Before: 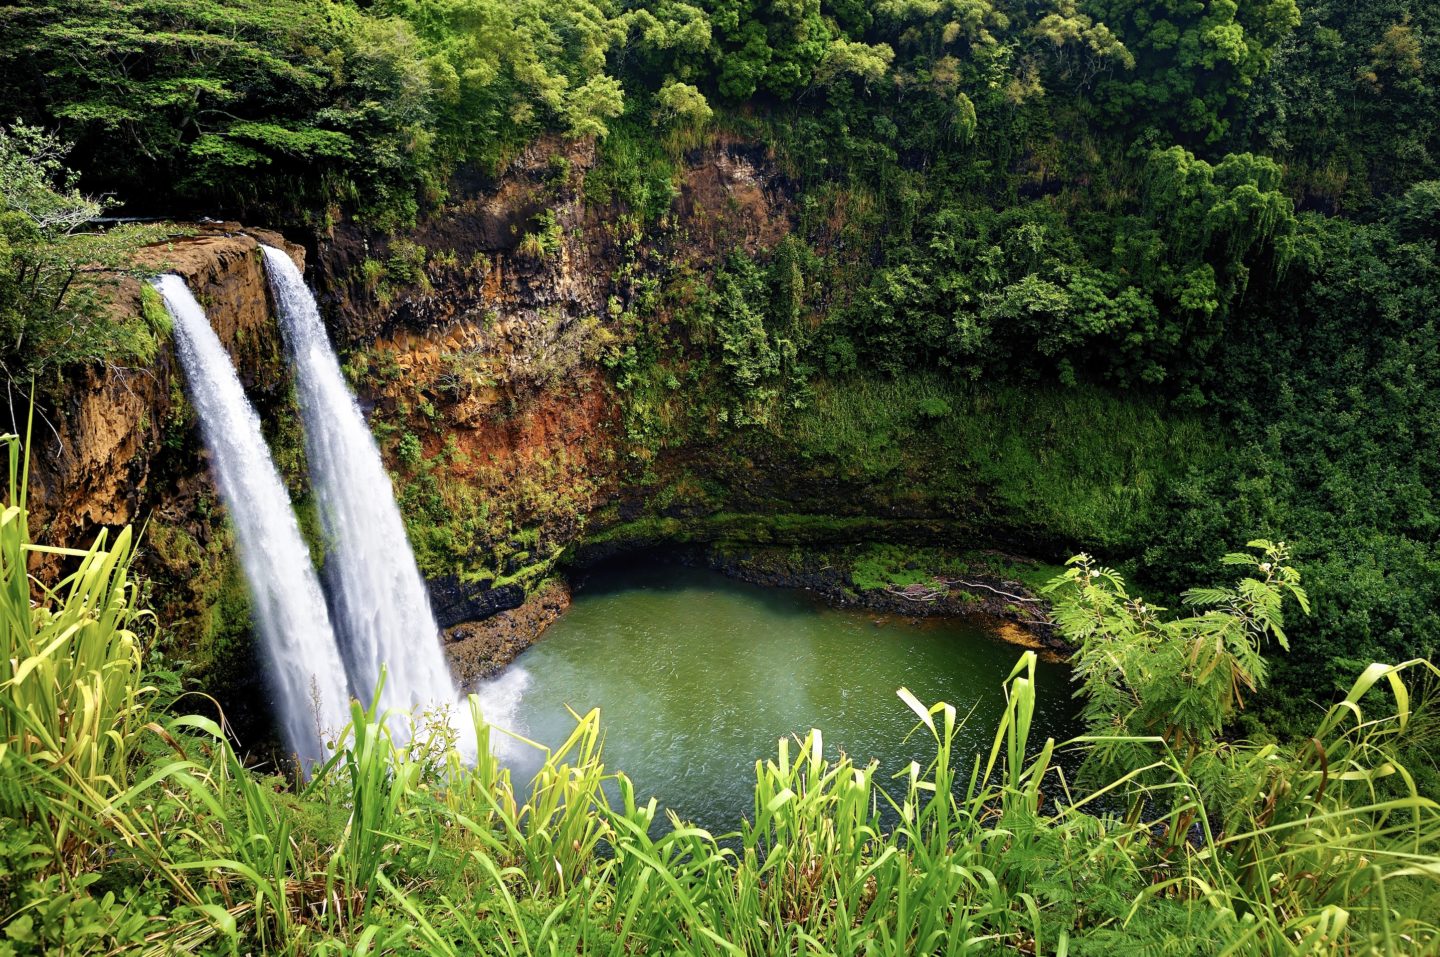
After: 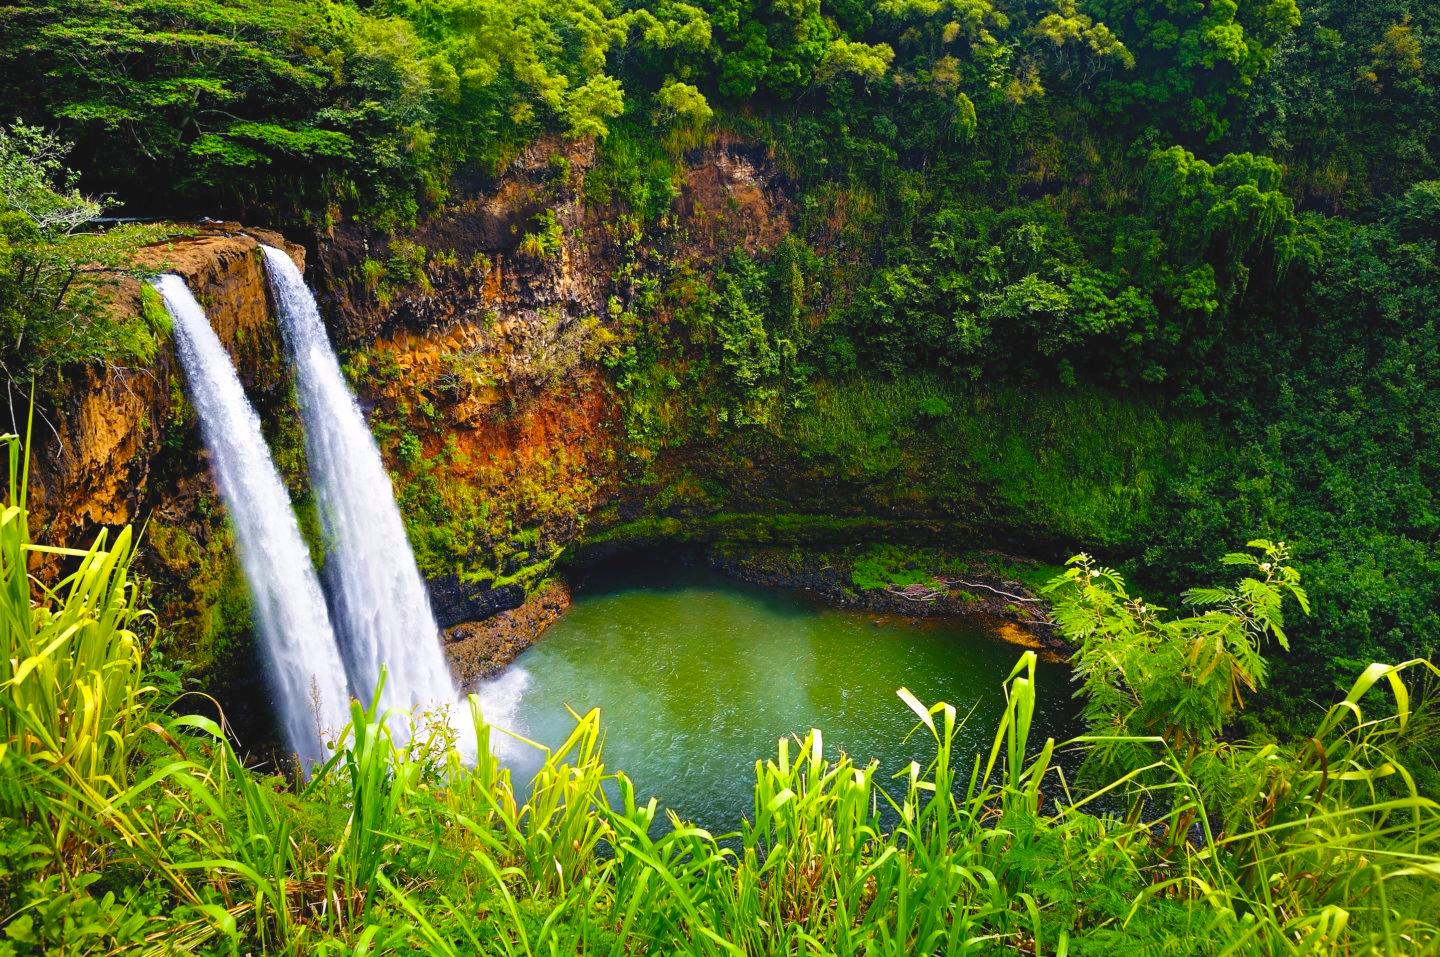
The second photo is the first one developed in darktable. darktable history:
color balance rgb: highlights gain › chroma 0.186%, highlights gain › hue 330.52°, global offset › luminance 0.698%, perceptual saturation grading › global saturation 8.327%, perceptual saturation grading › shadows 3.162%, global vibrance 41.712%
